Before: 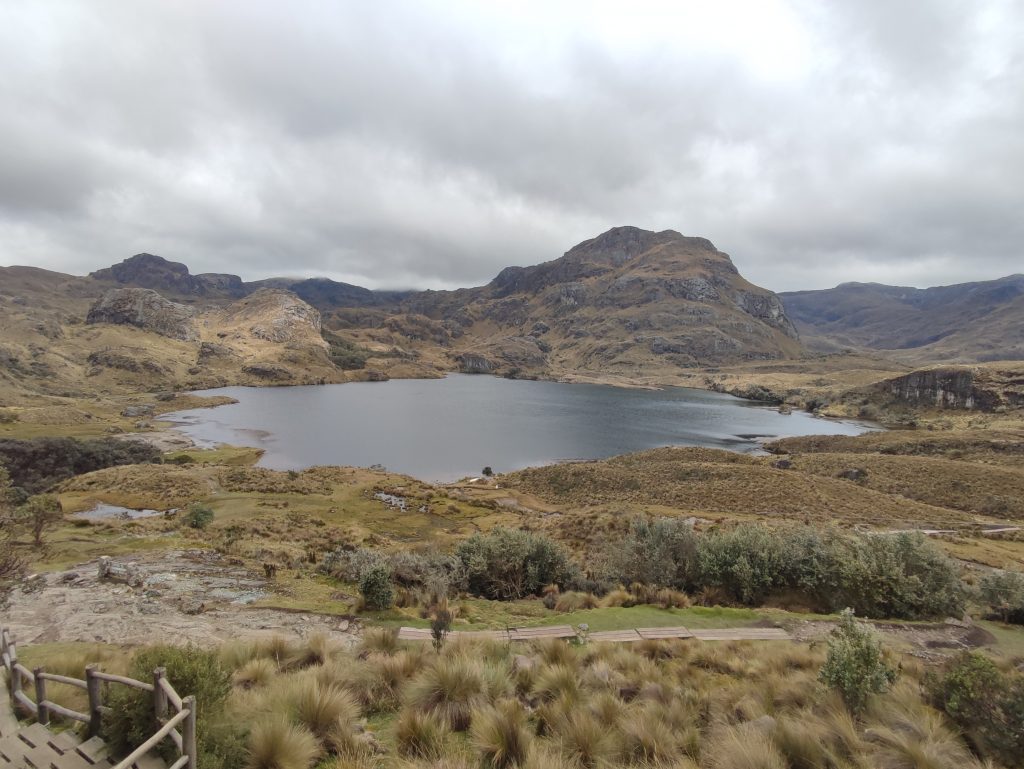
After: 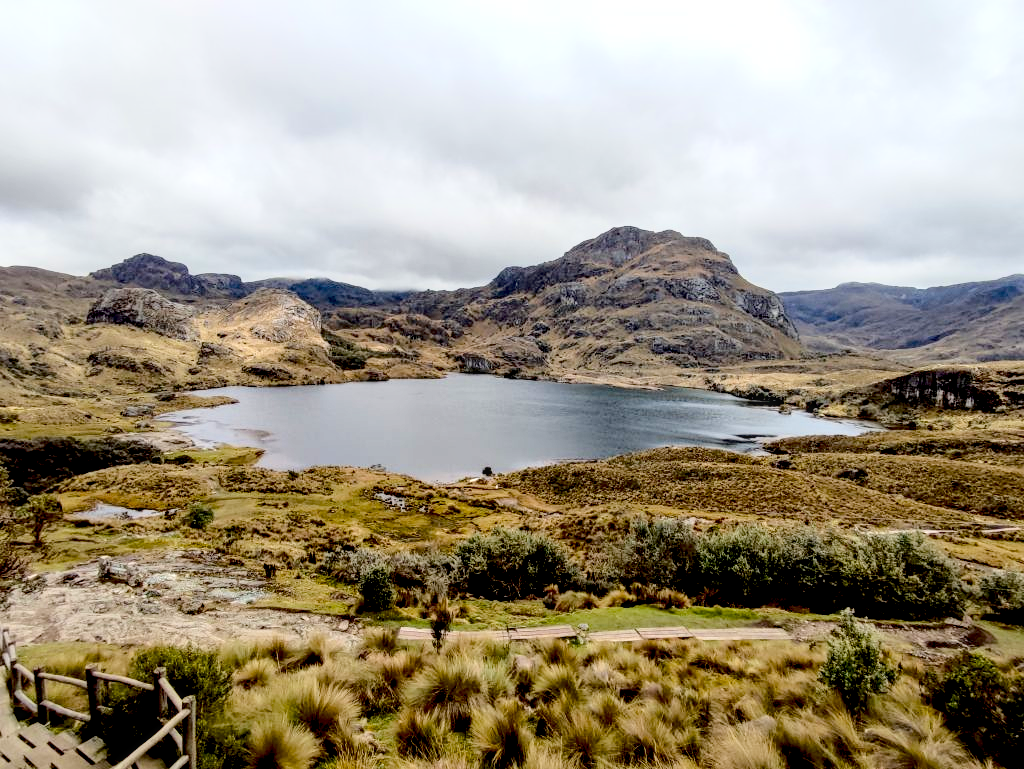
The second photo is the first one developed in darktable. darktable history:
exposure: black level correction 0.055, exposure -0.038 EV, compensate highlight preservation false
base curve: curves: ch0 [(0, 0) (0.028, 0.03) (0.121, 0.232) (0.46, 0.748) (0.859, 0.968) (1, 1)], preserve colors average RGB
local contrast: on, module defaults
